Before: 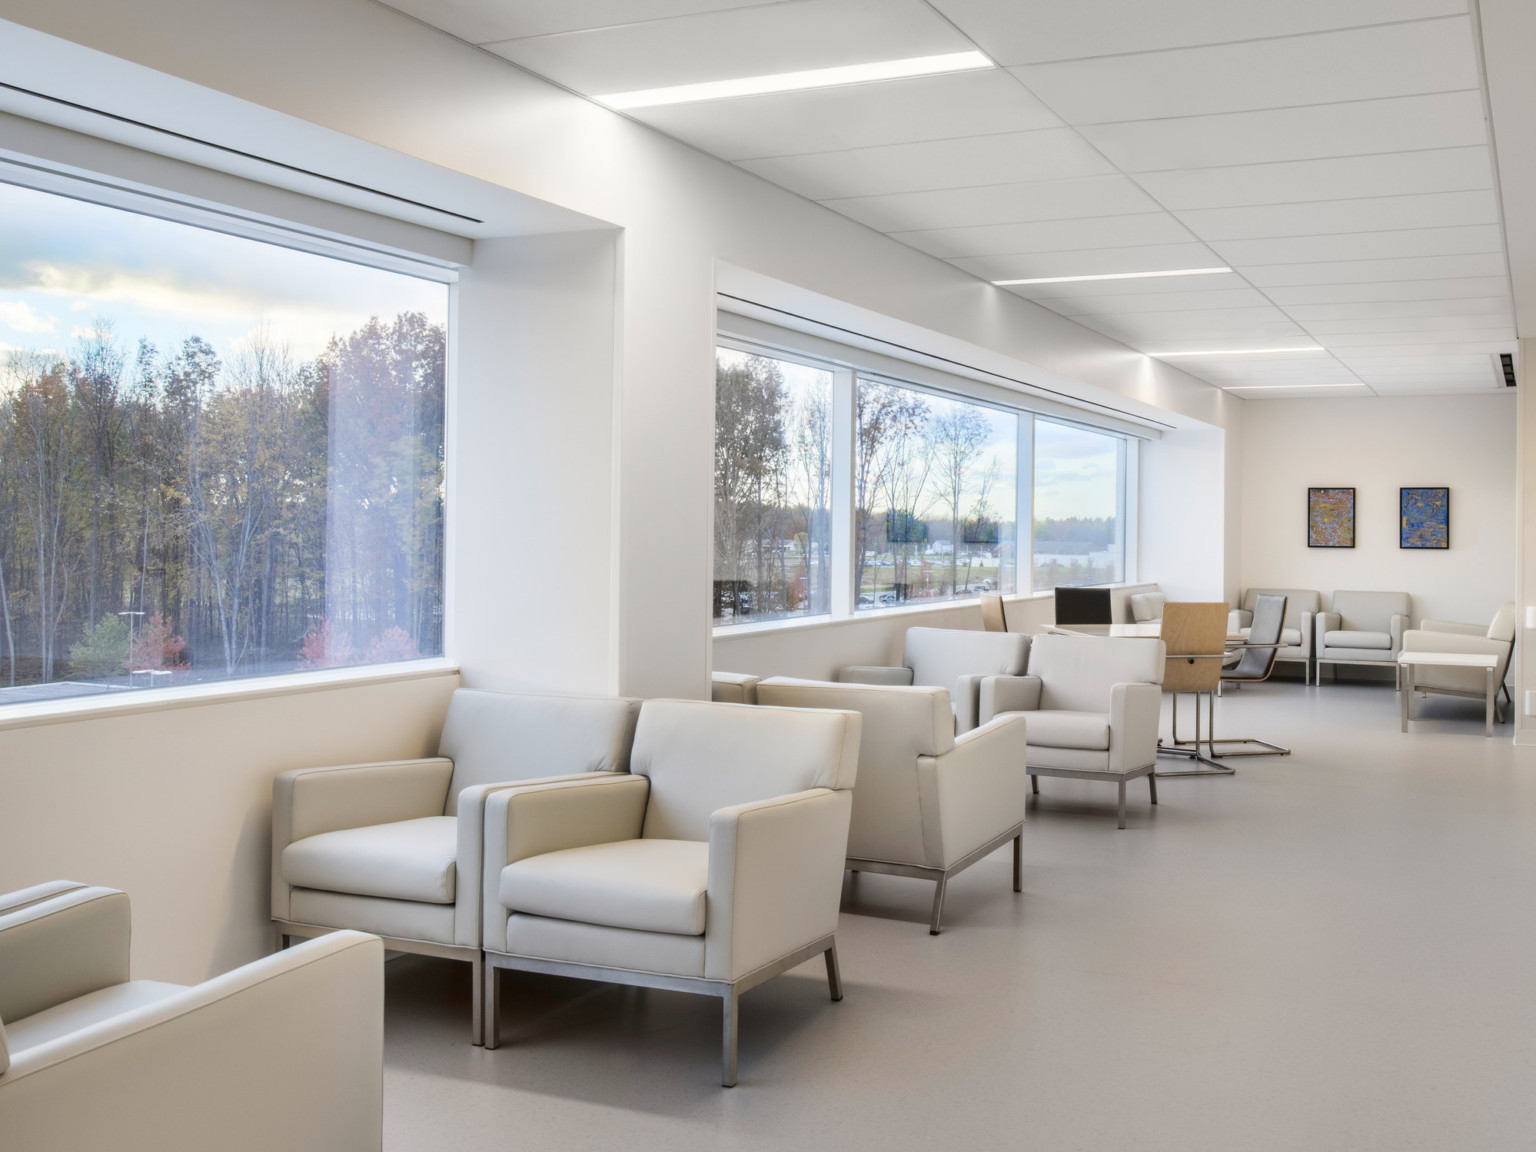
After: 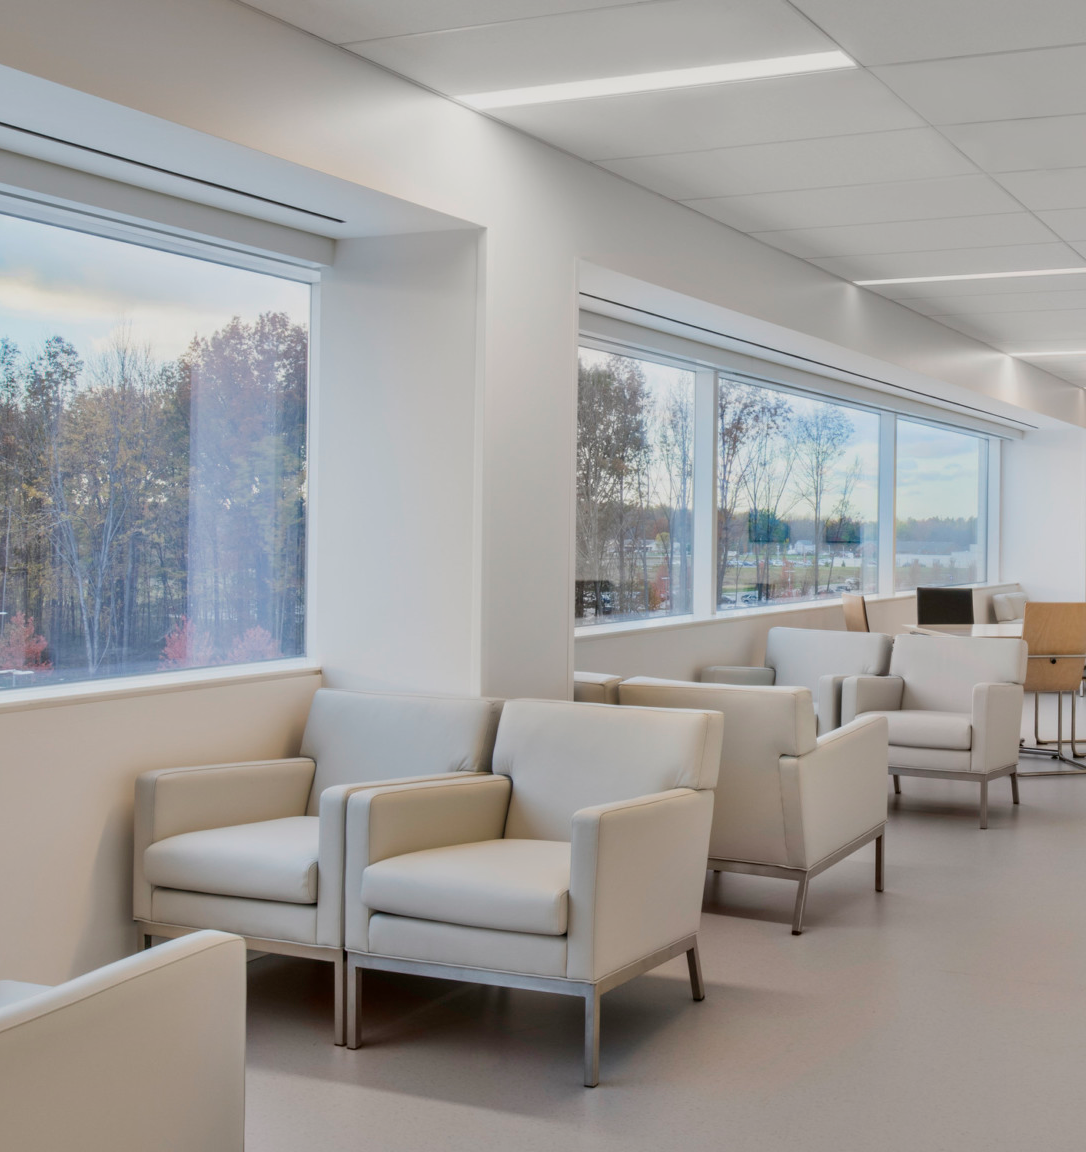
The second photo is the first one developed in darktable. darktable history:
exposure: exposure 0.135 EV, compensate highlight preservation false
tone equalizer: -8 EV -0.002 EV, -7 EV 0.005 EV, -6 EV -0.01 EV, -5 EV 0.018 EV, -4 EV -0.026 EV, -3 EV 0.017 EV, -2 EV -0.043 EV, -1 EV -0.311 EV, +0 EV -0.572 EV
crop and rotate: left 9.024%, right 20.248%
